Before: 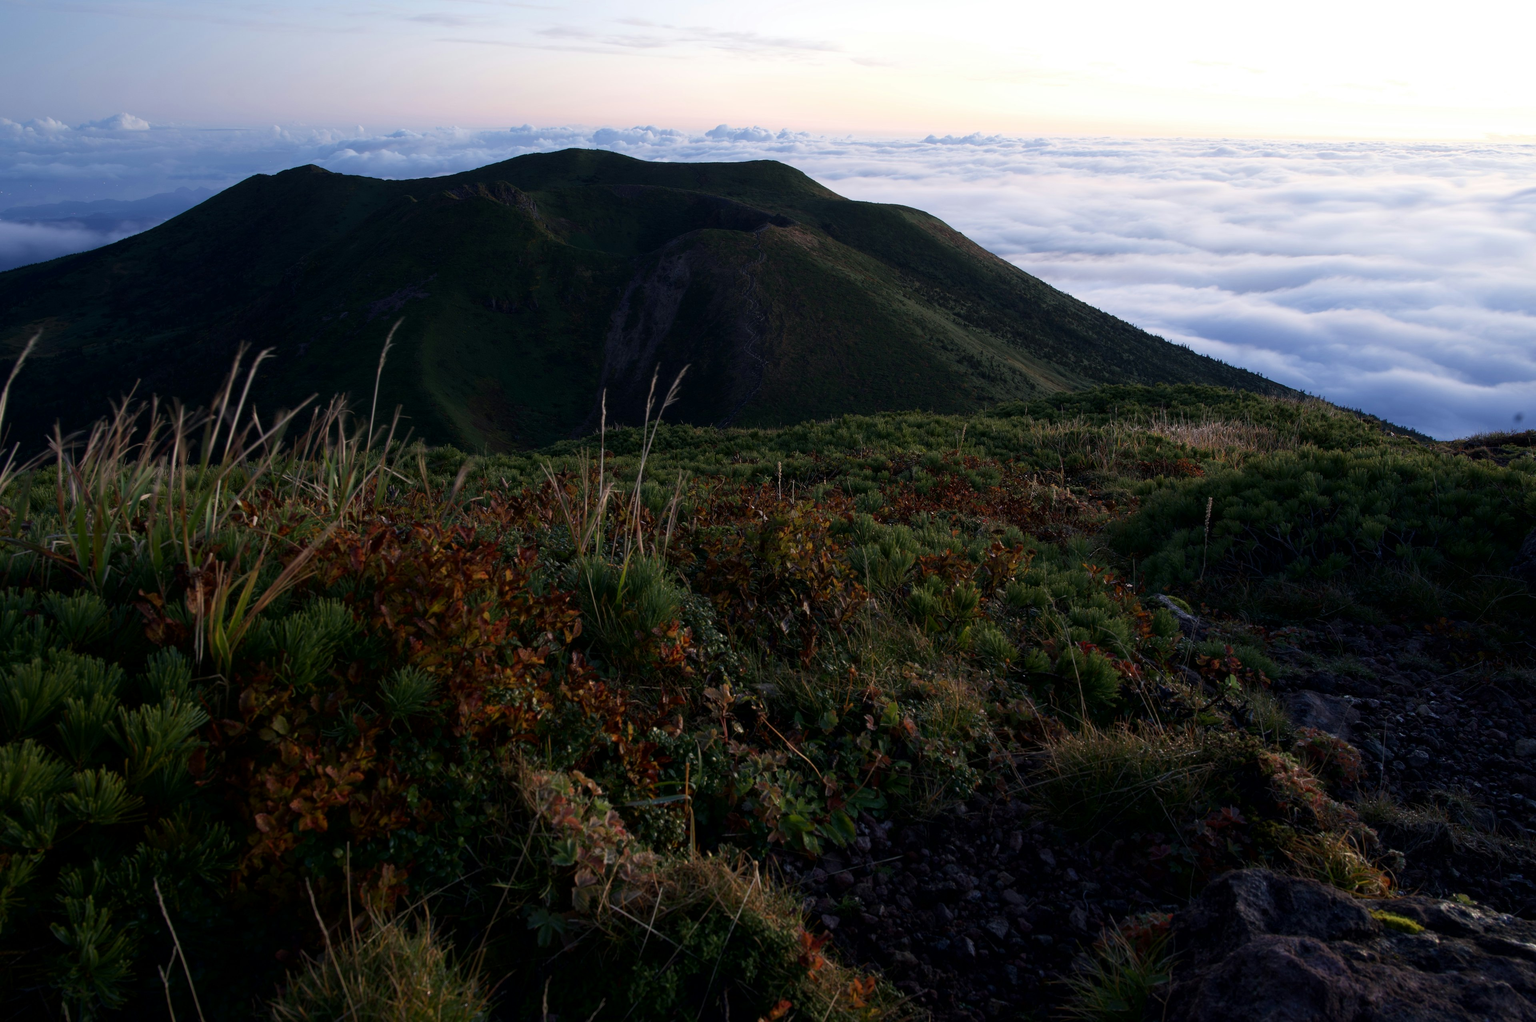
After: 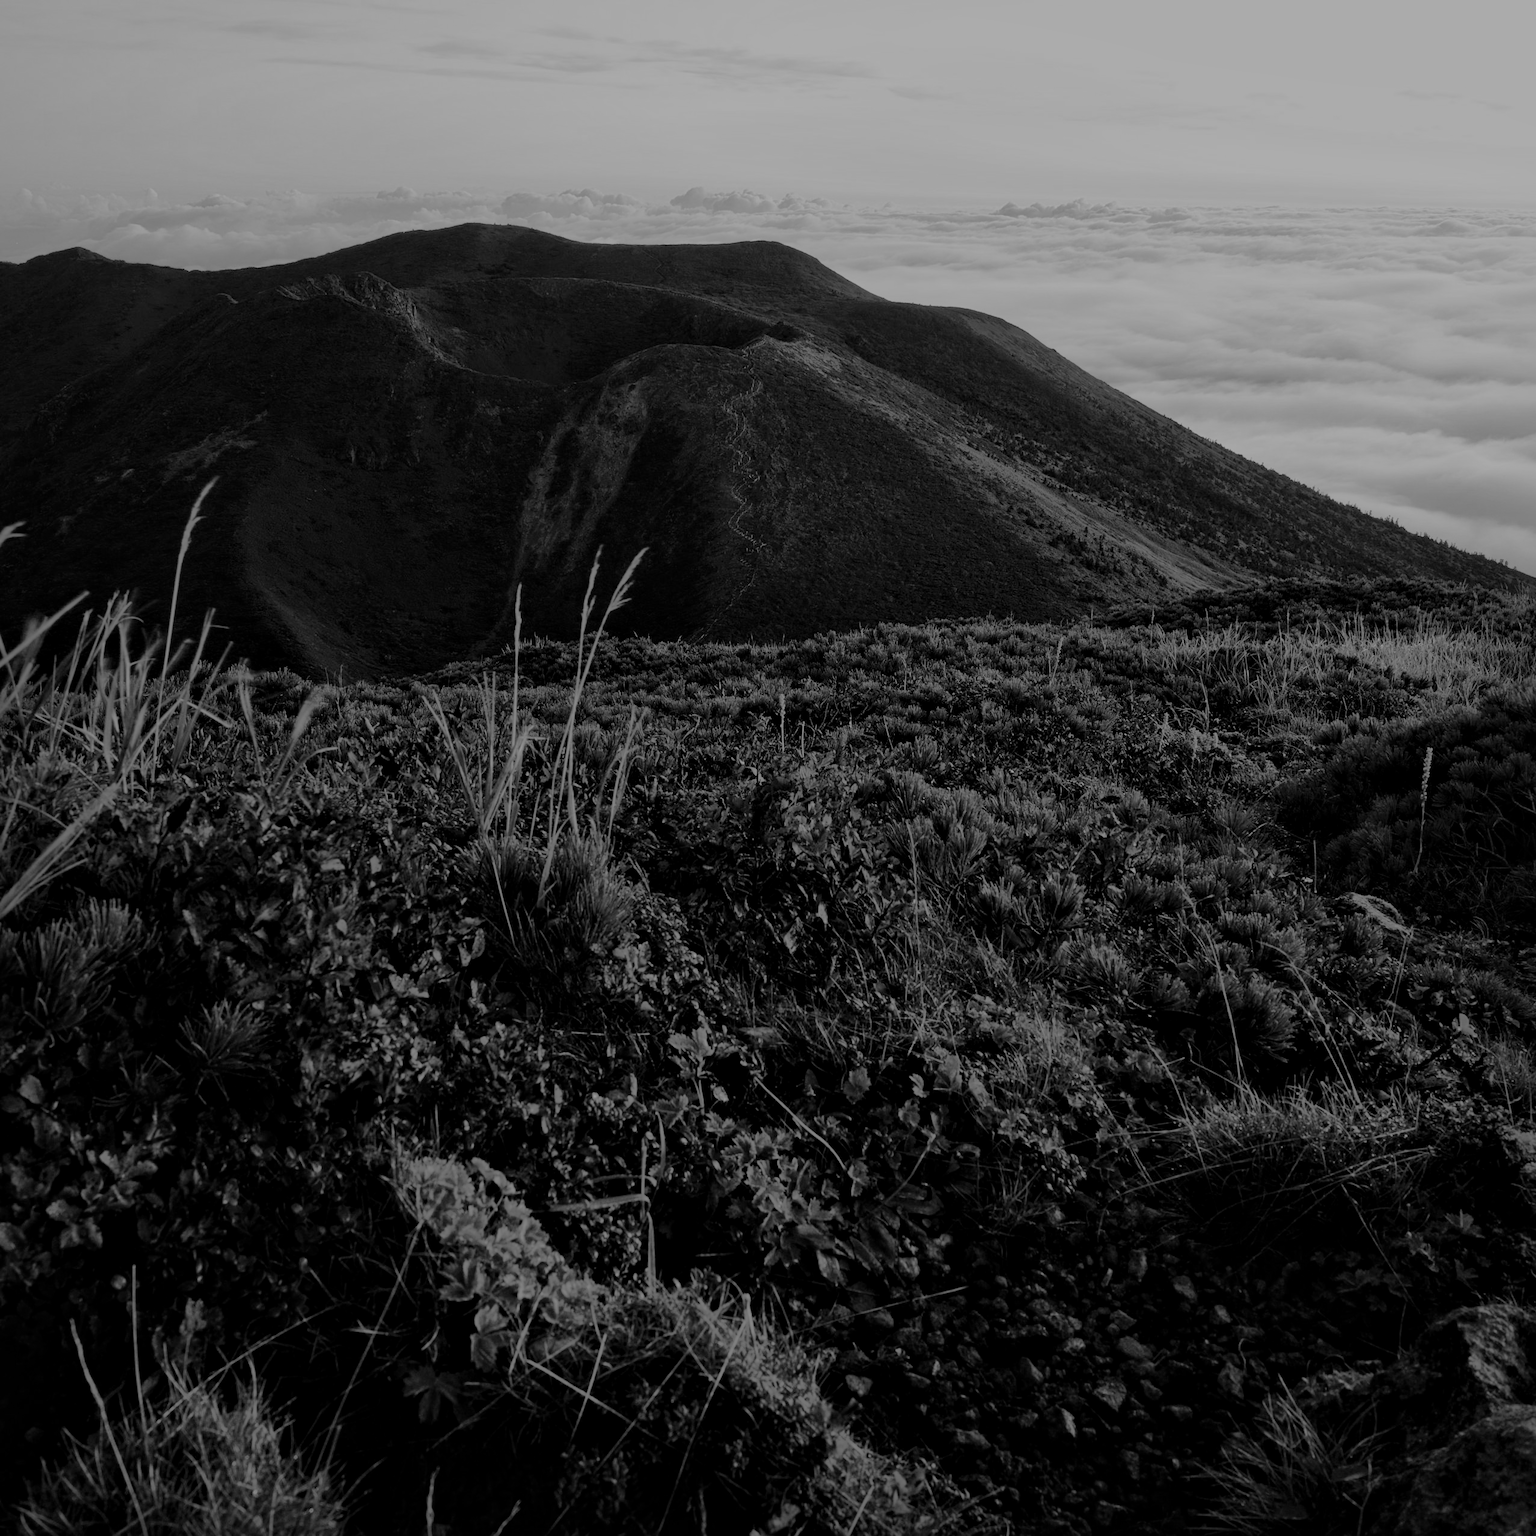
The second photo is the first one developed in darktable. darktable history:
color calibration: output gray [0.253, 0.26, 0.487, 0], gray › normalize channels true, illuminant same as pipeline (D50), adaptation XYZ, x 0.346, y 0.359, gamut compression 0
crop: left 16.899%, right 16.556%
color balance rgb: perceptual saturation grading › global saturation 25%, global vibrance 10%
shadows and highlights: on, module defaults
monochrome: a -71.75, b 75.82
filmic rgb: black relative exposure -13 EV, threshold 3 EV, target white luminance 85%, hardness 6.3, latitude 42.11%, contrast 0.858, shadows ↔ highlights balance 8.63%, color science v4 (2020), enable highlight reconstruction true
local contrast: mode bilateral grid, contrast 20, coarseness 50, detail 130%, midtone range 0.2
